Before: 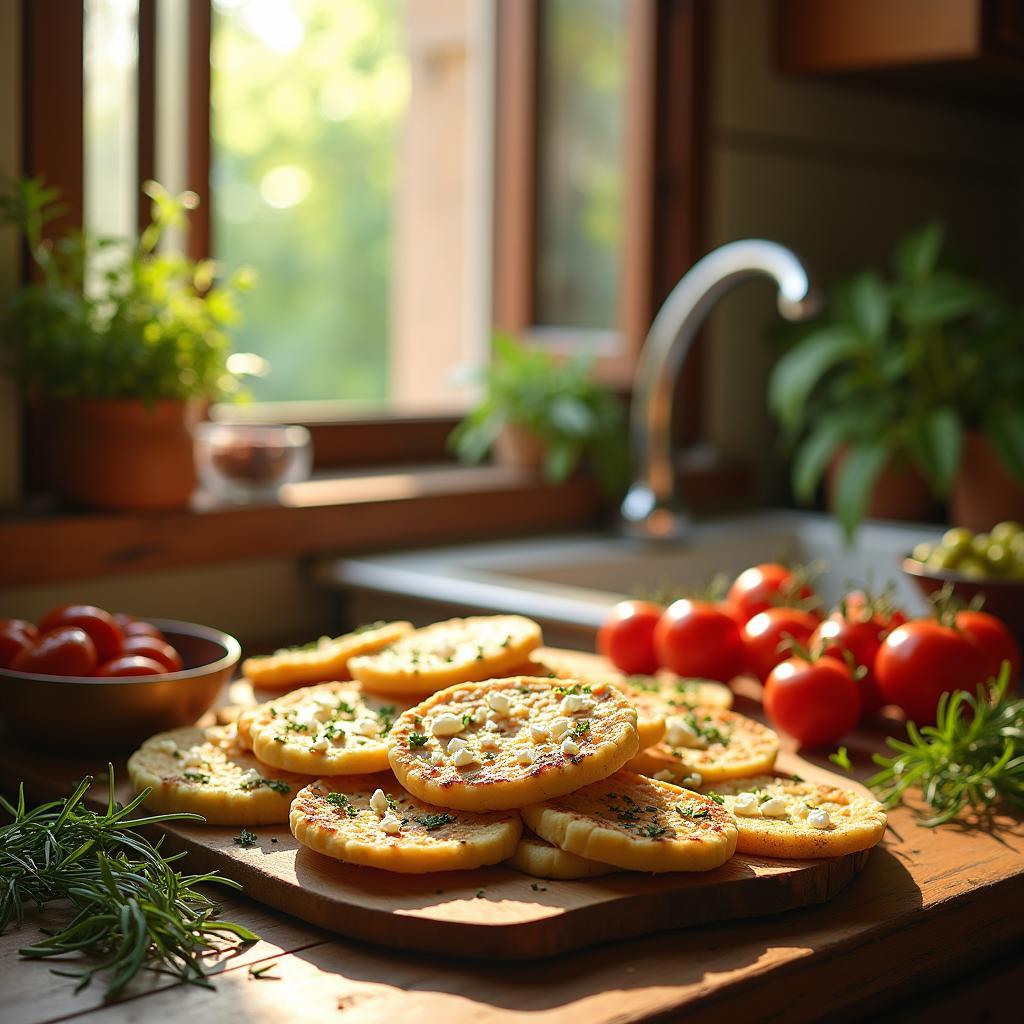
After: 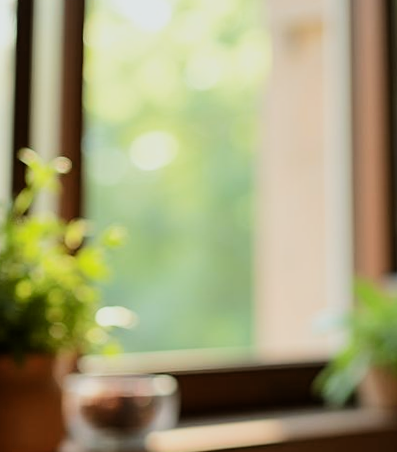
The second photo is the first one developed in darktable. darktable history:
filmic rgb: black relative exposure -5 EV, hardness 2.88, contrast 1.4, highlights saturation mix -30%
rotate and perspective: rotation -1.68°, lens shift (vertical) -0.146, crop left 0.049, crop right 0.912, crop top 0.032, crop bottom 0.96
crop and rotate: left 10.817%, top 0.062%, right 47.194%, bottom 53.626%
color balance: lift [1.004, 1.002, 1.002, 0.998], gamma [1, 1.007, 1.002, 0.993], gain [1, 0.977, 1.013, 1.023], contrast -3.64%
